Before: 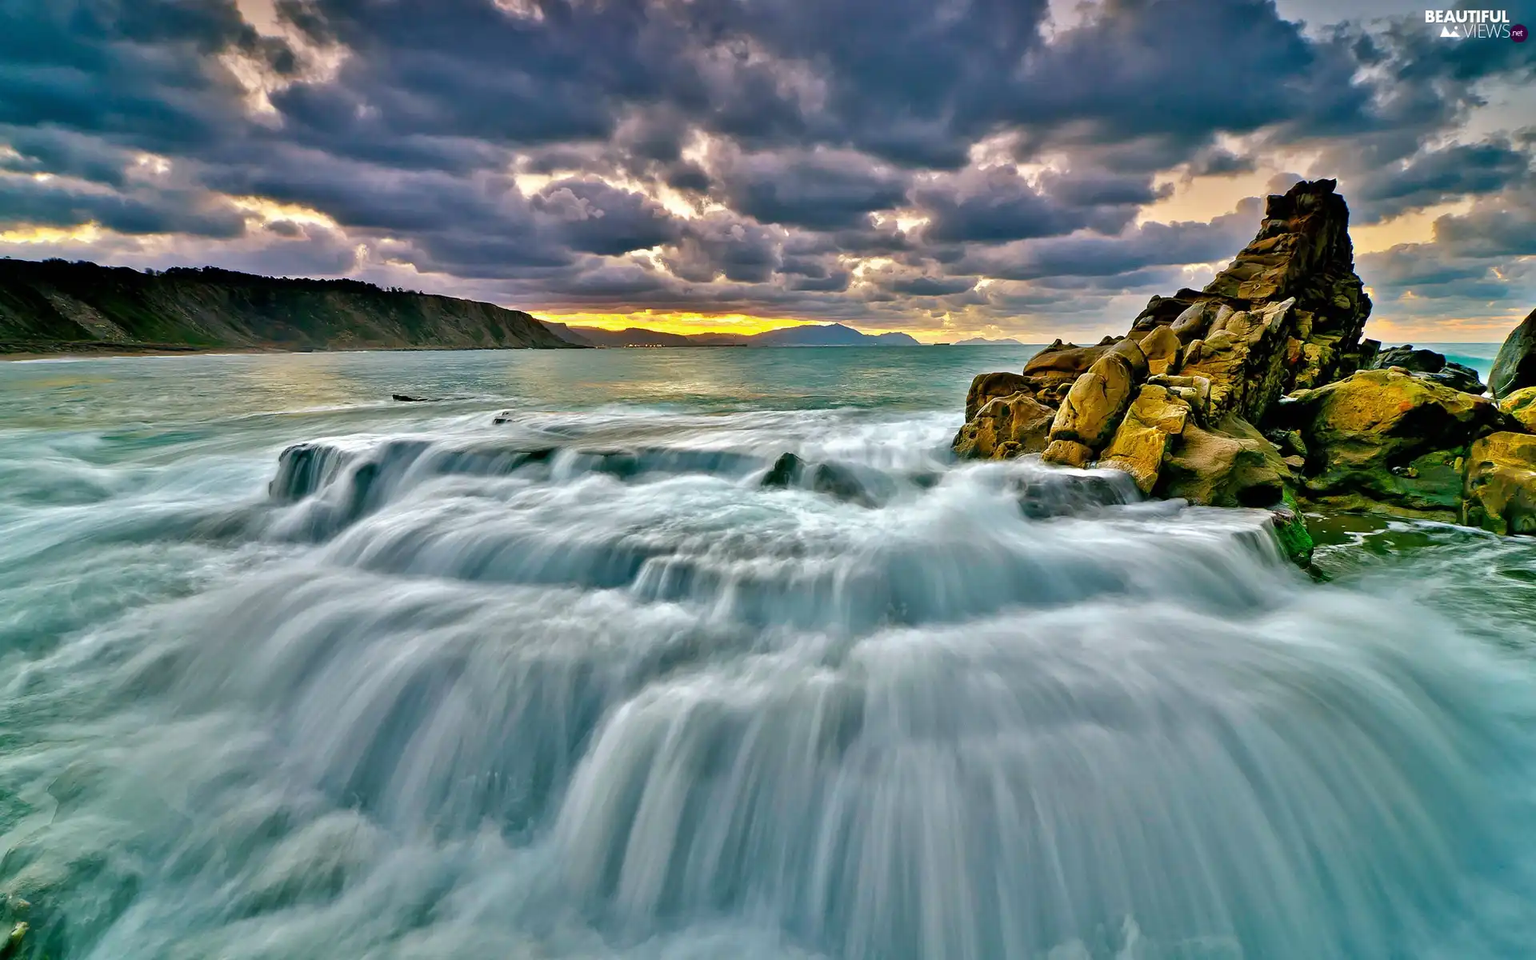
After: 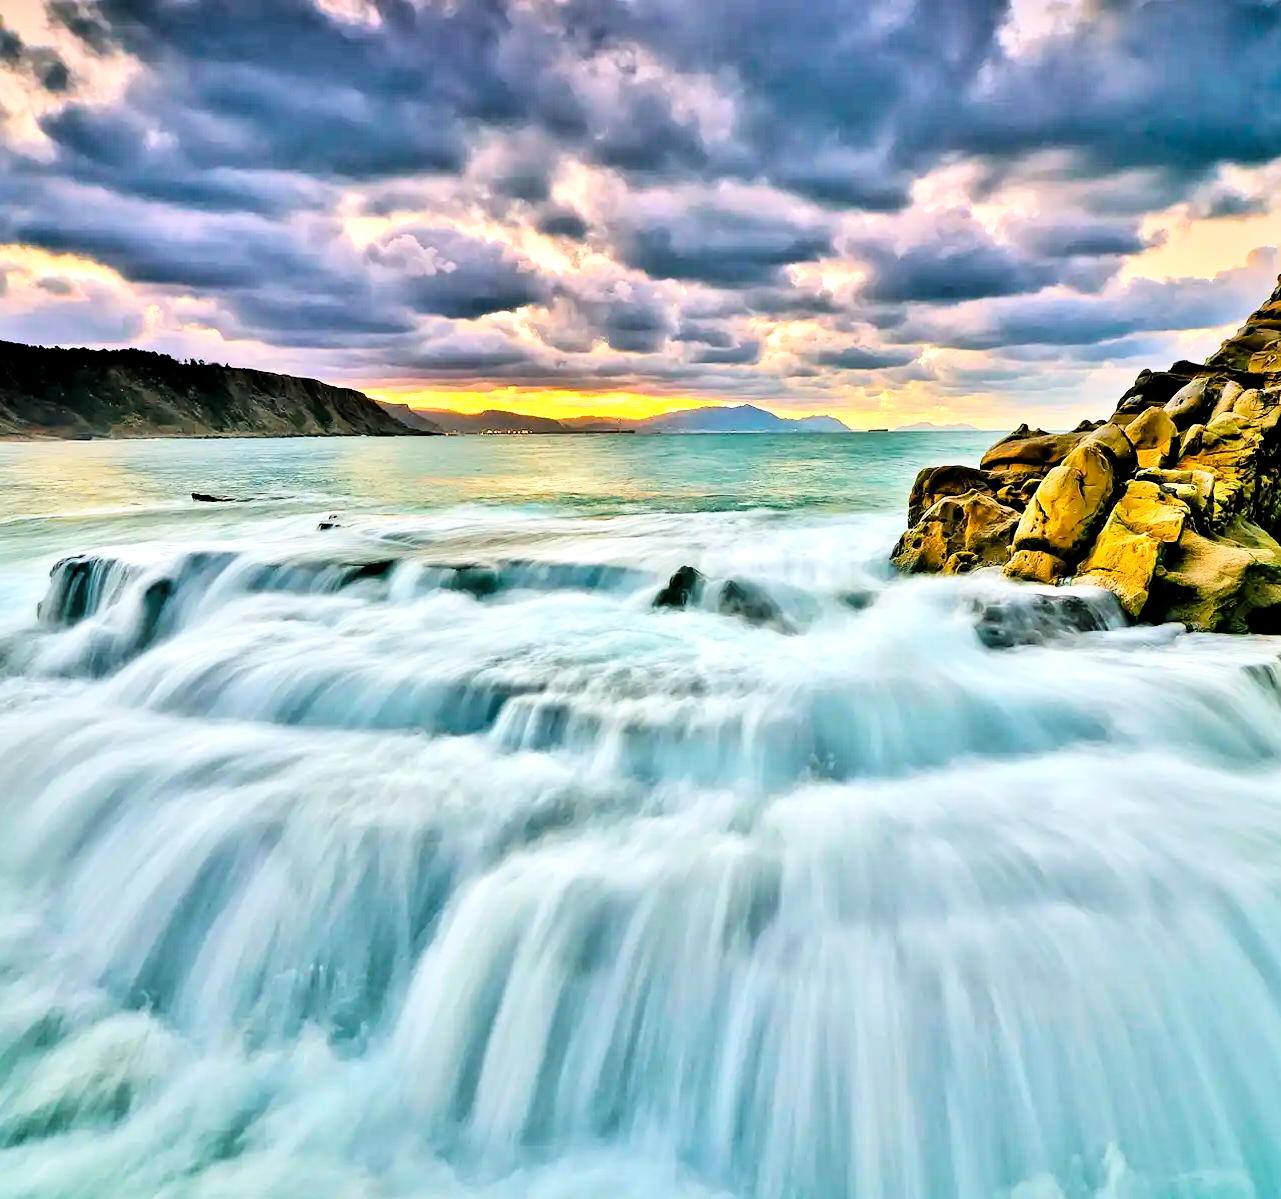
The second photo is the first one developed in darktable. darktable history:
crop and rotate: left 15.581%, right 17.688%
local contrast: mode bilateral grid, contrast 20, coarseness 50, detail 131%, midtone range 0.2
tone curve: curves: ch0 [(0, 0) (0.004, 0) (0.133, 0.071) (0.325, 0.456) (0.832, 0.957) (1, 1)], color space Lab, linked channels, preserve colors none
